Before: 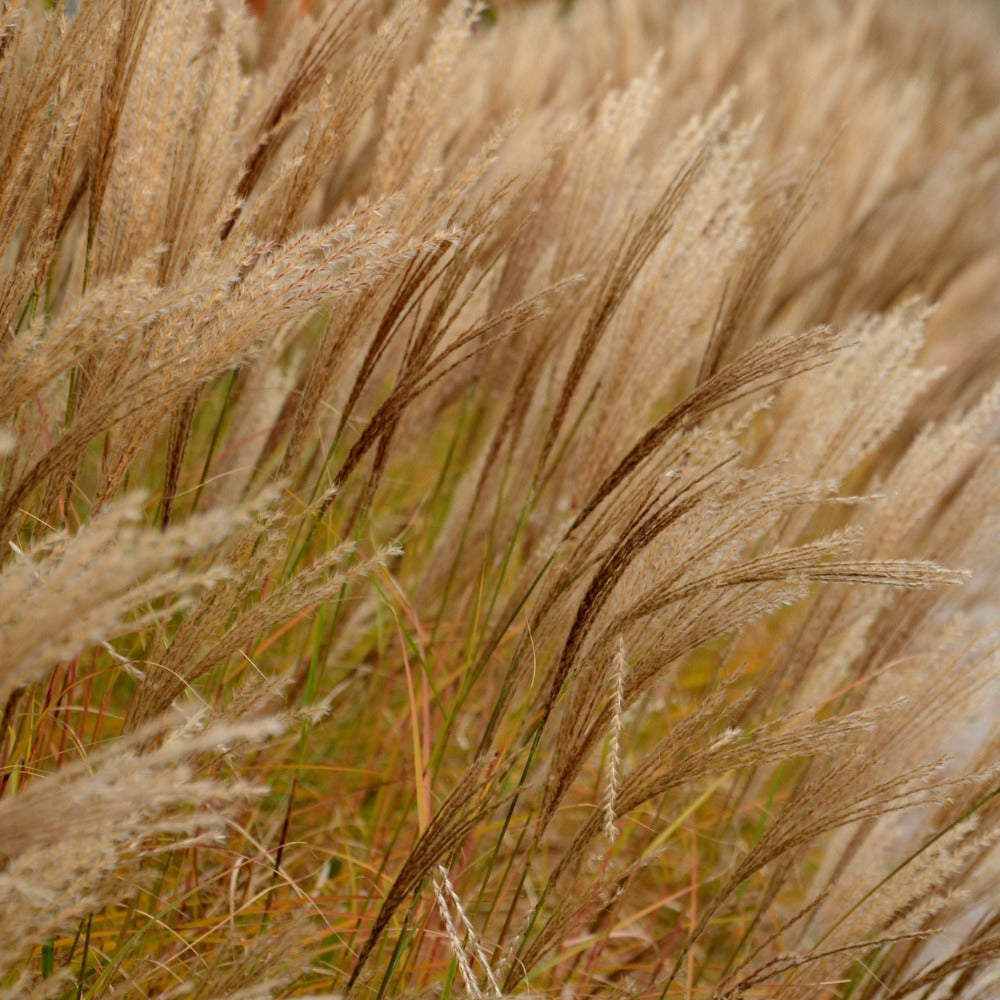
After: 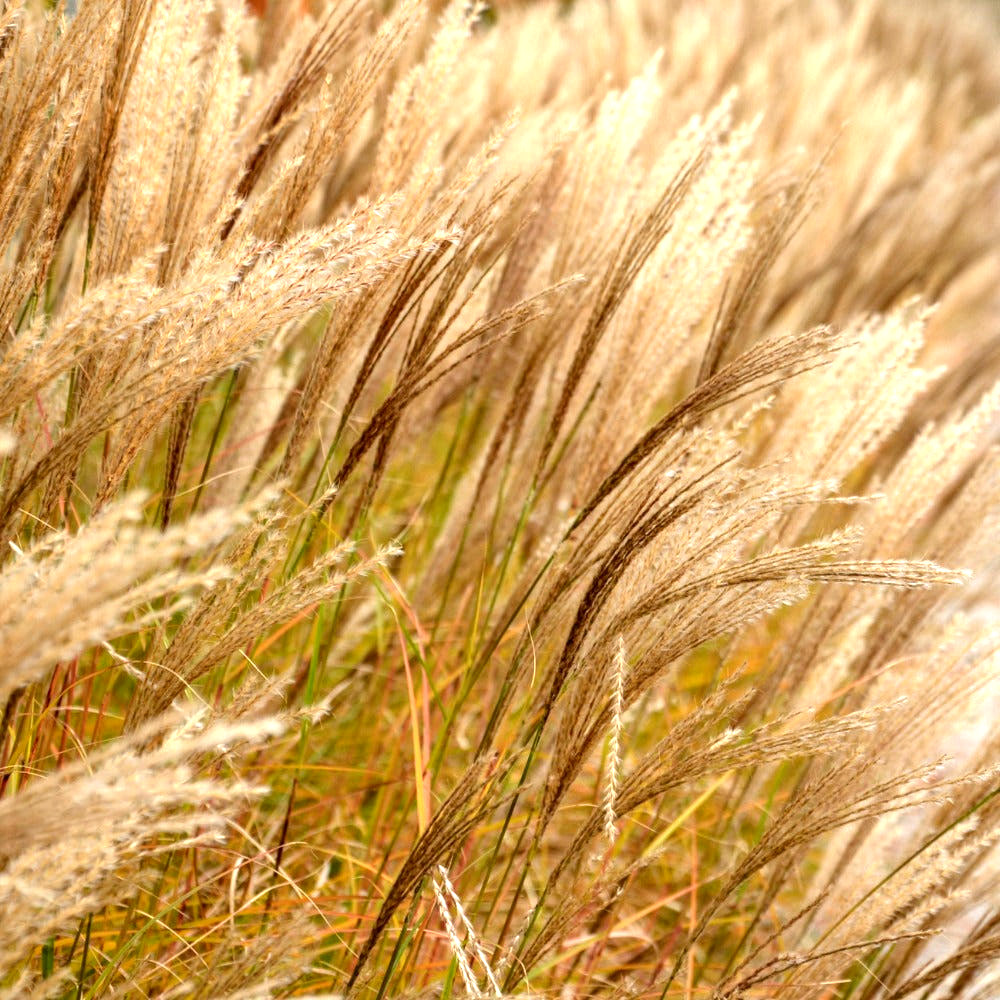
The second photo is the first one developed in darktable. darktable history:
exposure: exposure 1 EV, compensate highlight preservation false
local contrast: detail 130%
color balance rgb: perceptual saturation grading › global saturation 3.7%, global vibrance 5.56%, contrast 3.24%
